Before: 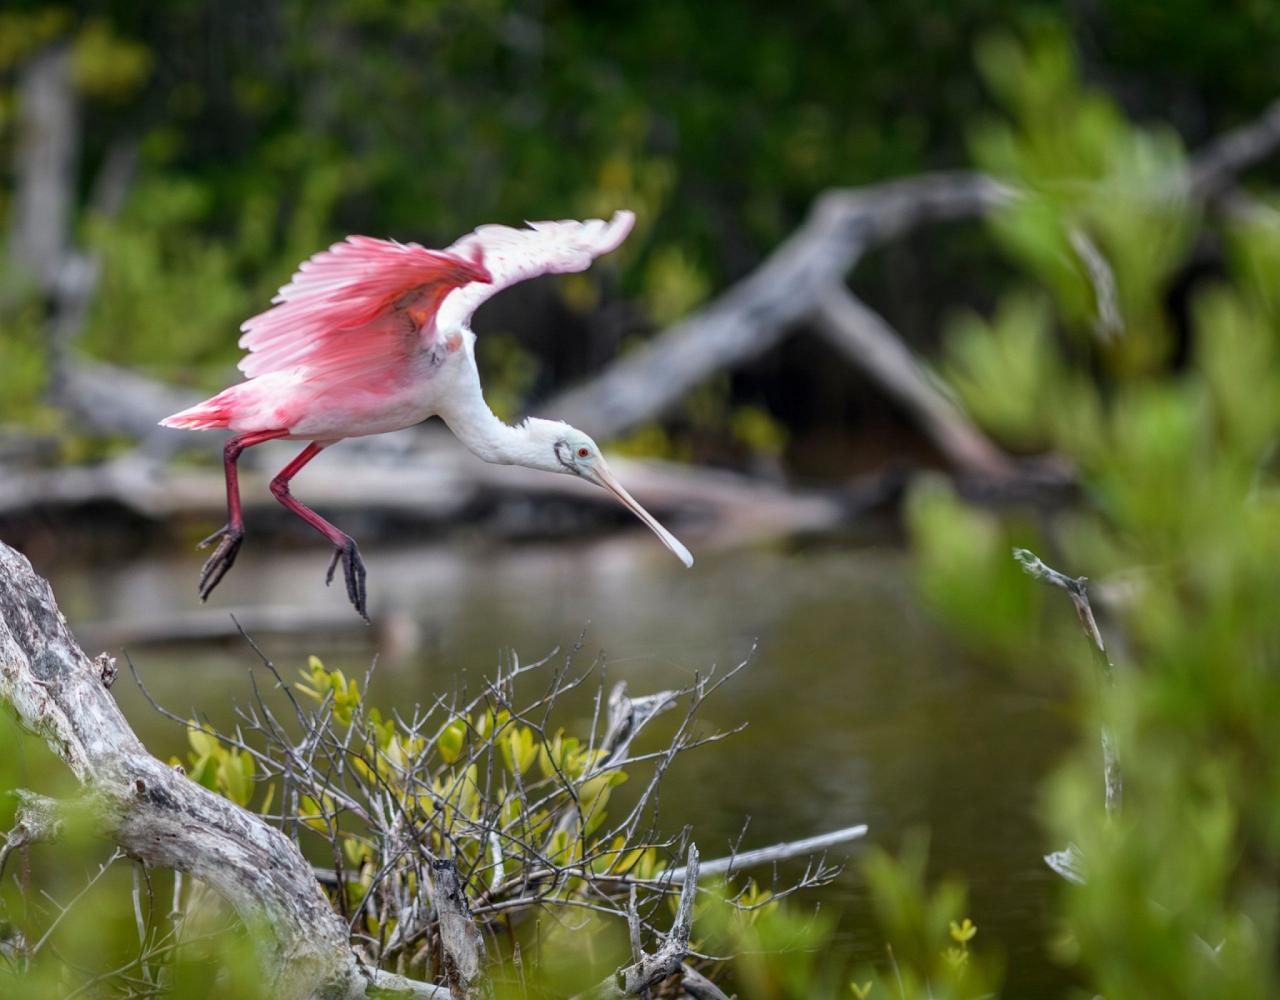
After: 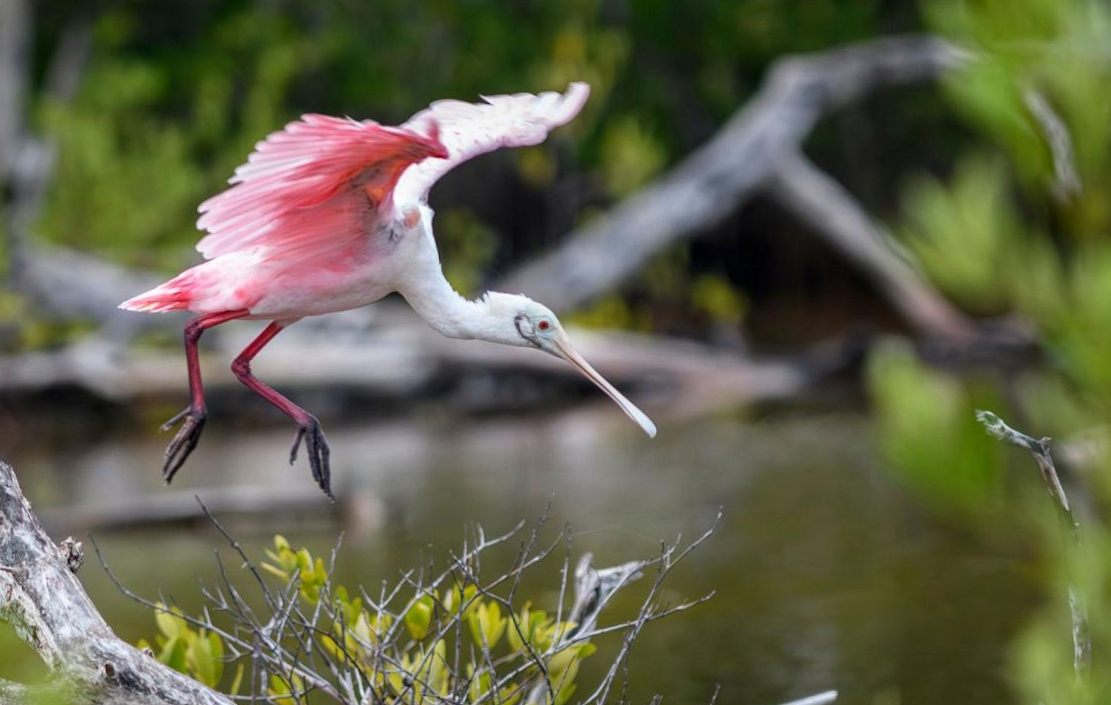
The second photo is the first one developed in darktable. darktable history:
crop and rotate: left 2.425%, top 11.305%, right 9.6%, bottom 15.08%
rotate and perspective: rotation -1.42°, crop left 0.016, crop right 0.984, crop top 0.035, crop bottom 0.965
